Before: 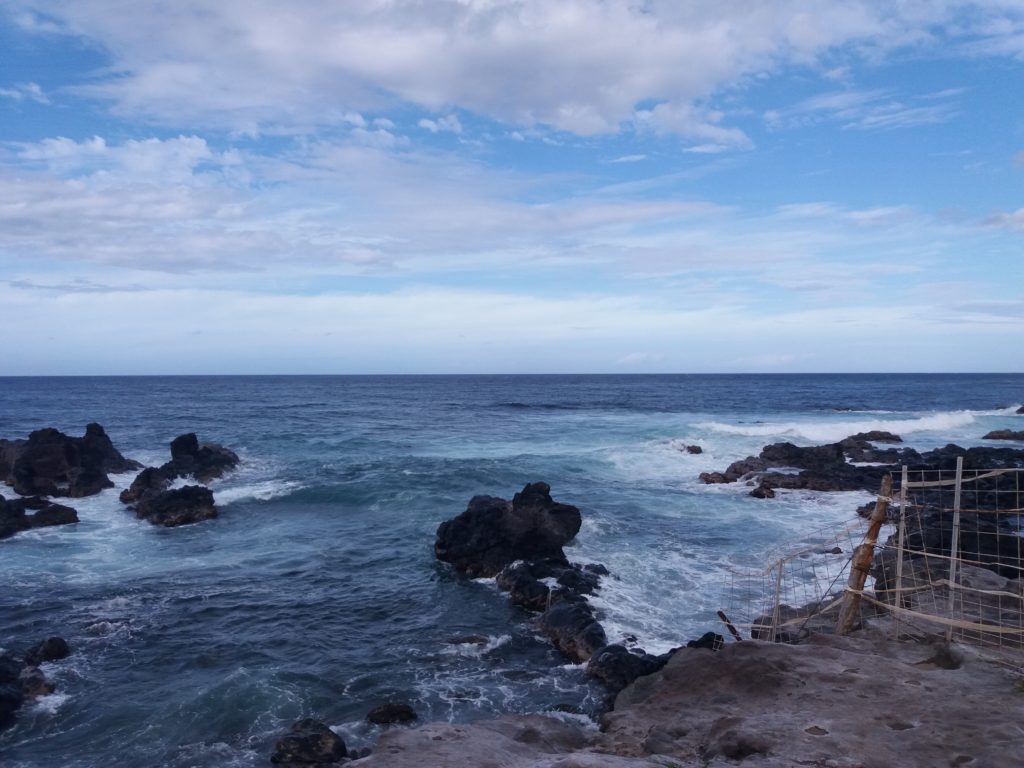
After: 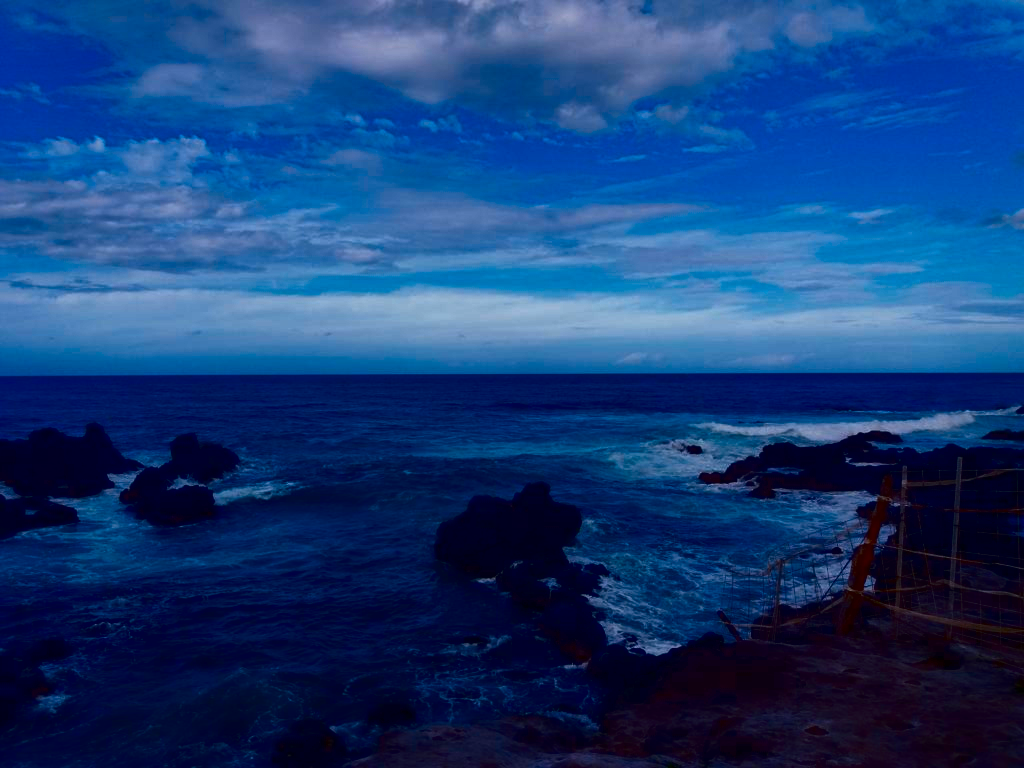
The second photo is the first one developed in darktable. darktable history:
local contrast: mode bilateral grid, contrast 20, coarseness 50, detail 128%, midtone range 0.2
contrast brightness saturation: brightness -0.992, saturation 0.995
